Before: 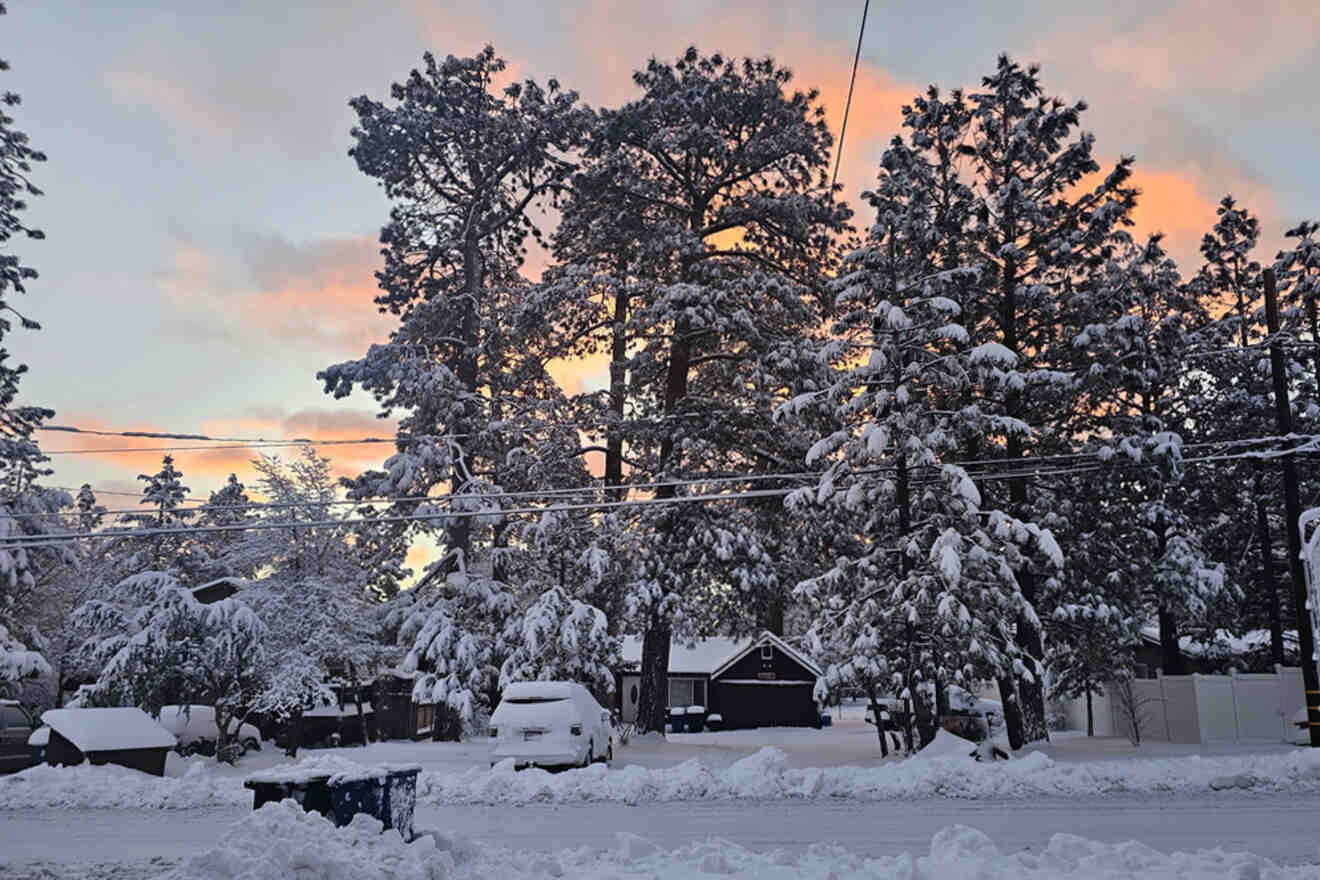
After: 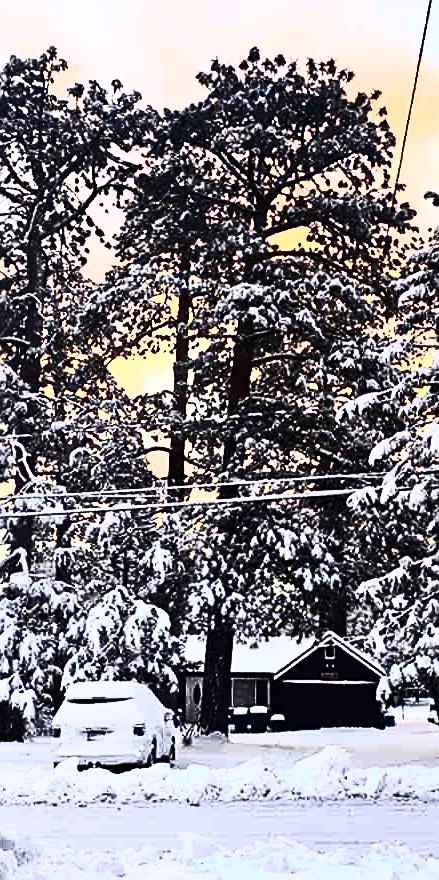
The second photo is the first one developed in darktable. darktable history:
contrast brightness saturation: contrast 0.937, brightness 0.197
crop: left 33.139%, right 33.596%
tone equalizer: -8 EV -0.445 EV, -7 EV -0.392 EV, -6 EV -0.321 EV, -5 EV -0.186 EV, -3 EV 0.212 EV, -2 EV 0.327 EV, -1 EV 0.382 EV, +0 EV 0.388 EV
sharpen: on, module defaults
color calibration: illuminant same as pipeline (D50), adaptation none (bypass), x 0.332, y 0.334, temperature 5004.68 K
